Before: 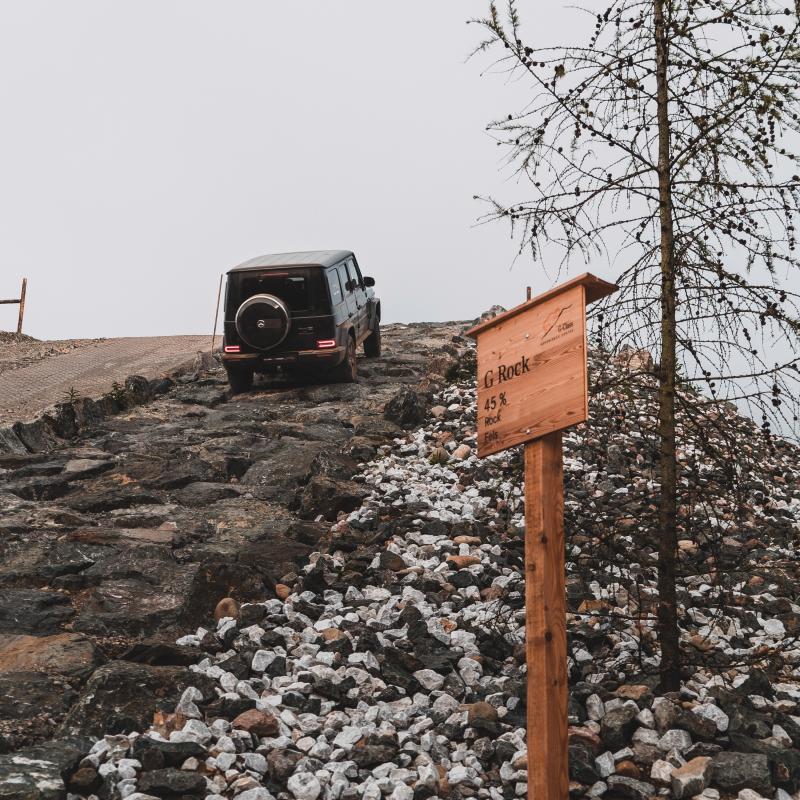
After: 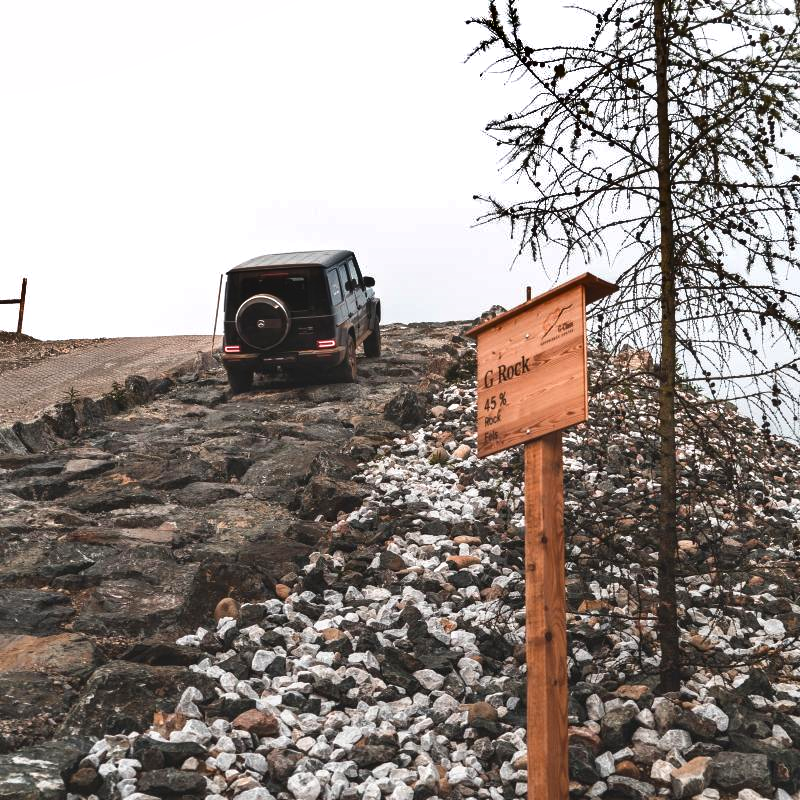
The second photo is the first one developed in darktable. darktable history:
exposure: exposure 0.507 EV, compensate highlight preservation false
shadows and highlights: shadows 20.91, highlights -82.73, soften with gaussian
